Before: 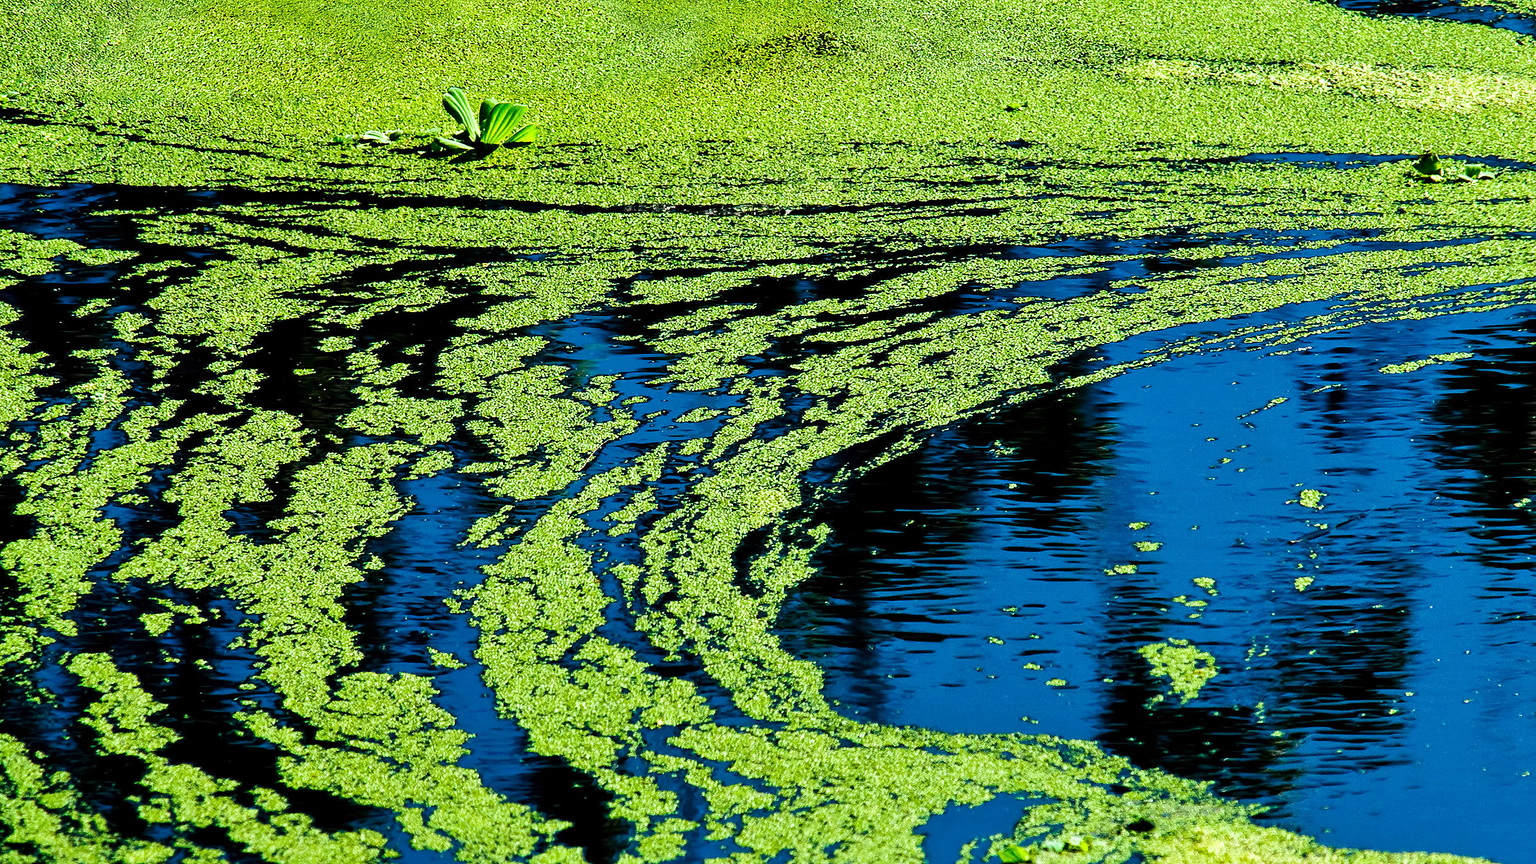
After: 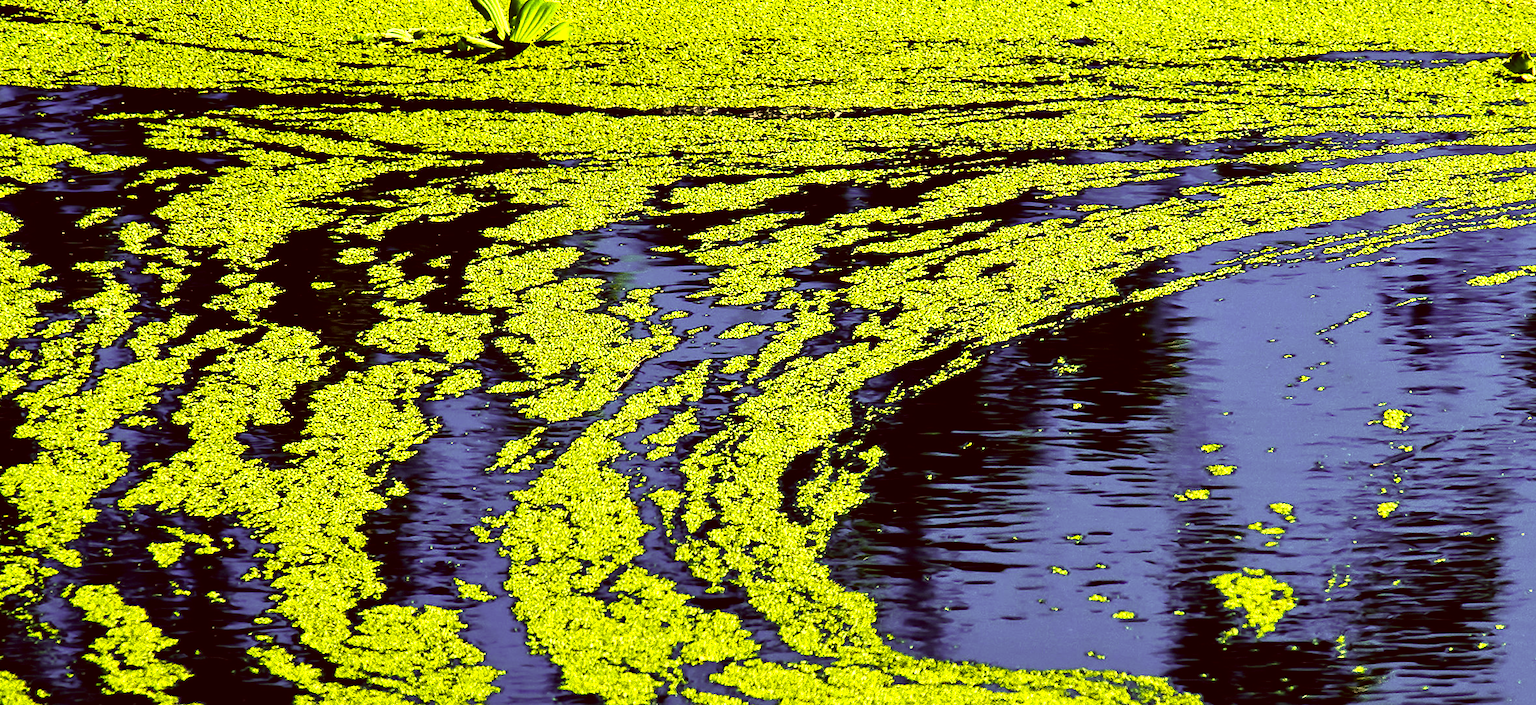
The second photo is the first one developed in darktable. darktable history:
crop and rotate: angle 0.074°, top 12.066%, right 5.833%, bottom 10.992%
exposure: exposure 0.437 EV, compensate highlight preservation false
color zones: curves: ch0 [(0, 0.5) (0.125, 0.4) (0.25, 0.5) (0.375, 0.4) (0.5, 0.4) (0.625, 0.35) (0.75, 0.35) (0.875, 0.5)]; ch1 [(0, 0.35) (0.125, 0.45) (0.25, 0.35) (0.375, 0.35) (0.5, 0.35) (0.625, 0.35) (0.75, 0.45) (0.875, 0.35)]; ch2 [(0, 0.6) (0.125, 0.5) (0.25, 0.5) (0.375, 0.6) (0.5, 0.6) (0.625, 0.5) (0.75, 0.5) (0.875, 0.5)], mix -136.58%
tone equalizer: mask exposure compensation -0.5 EV
color correction: highlights a* 10.03, highlights b* 38.31, shadows a* 14.16, shadows b* 3.19
